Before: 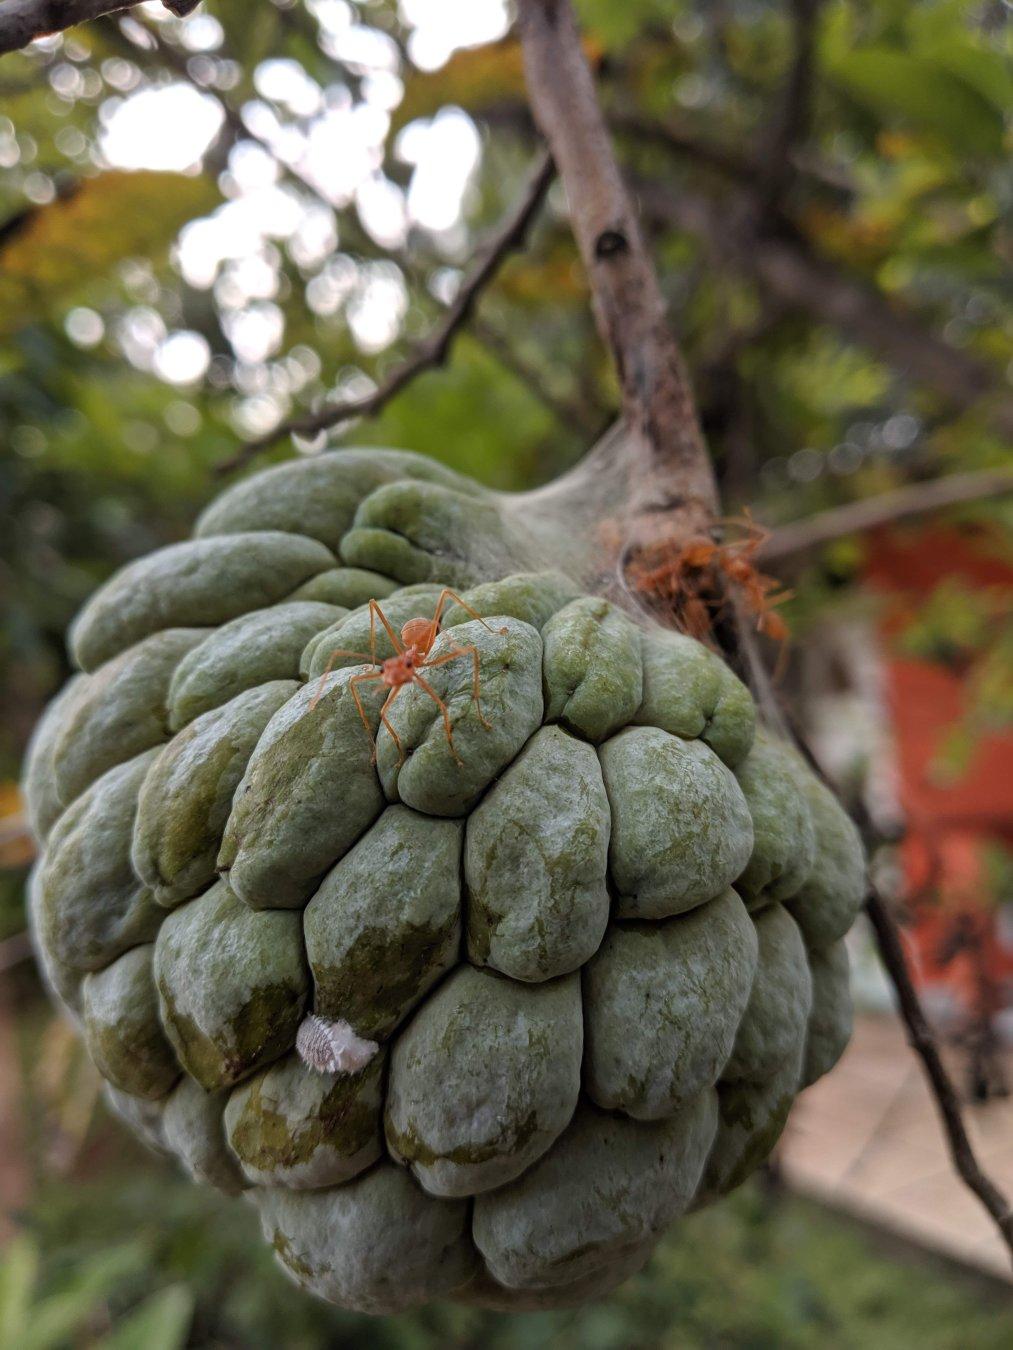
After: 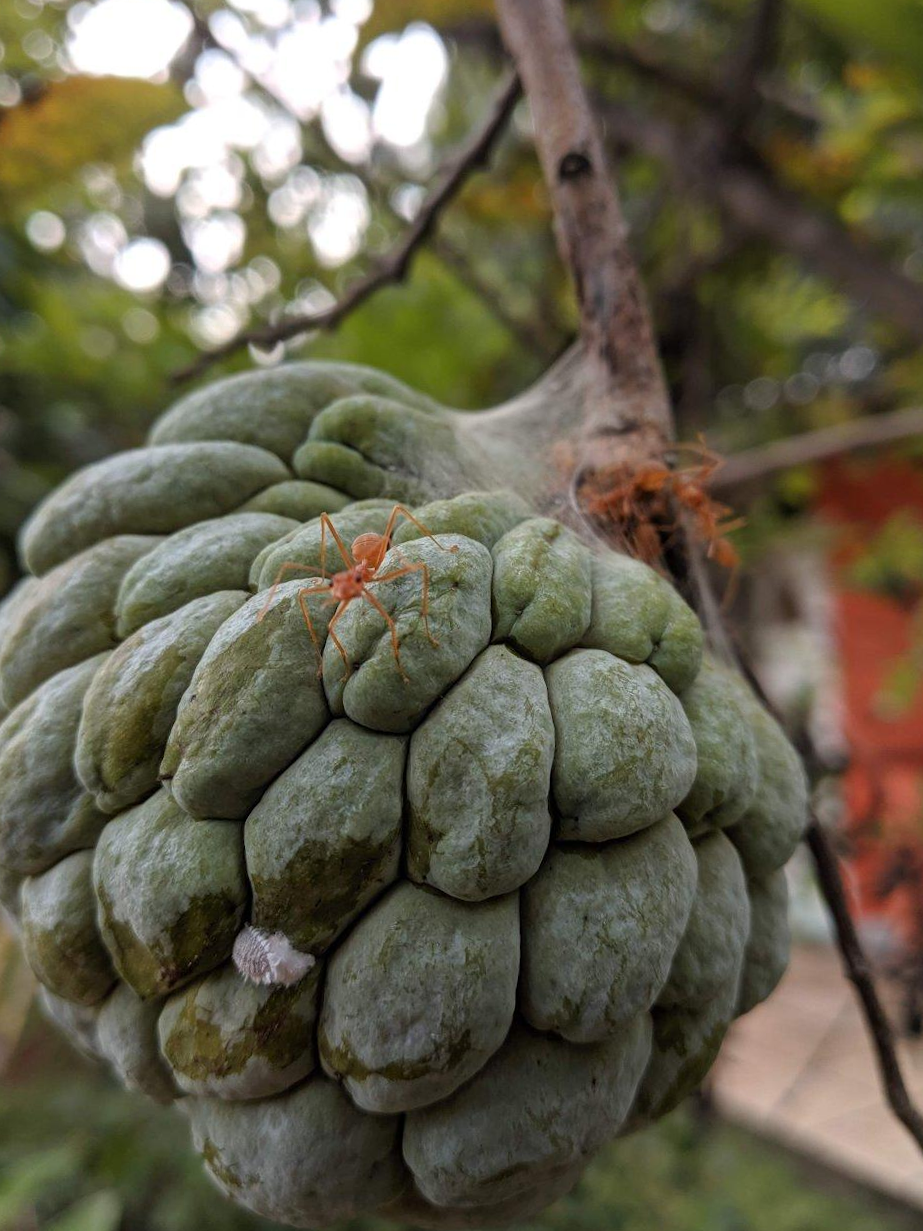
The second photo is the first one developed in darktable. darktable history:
crop and rotate: angle -1.96°, left 3.097%, top 4.154%, right 1.586%, bottom 0.529%
shadows and highlights: shadows -24.28, highlights 49.77, soften with gaussian
